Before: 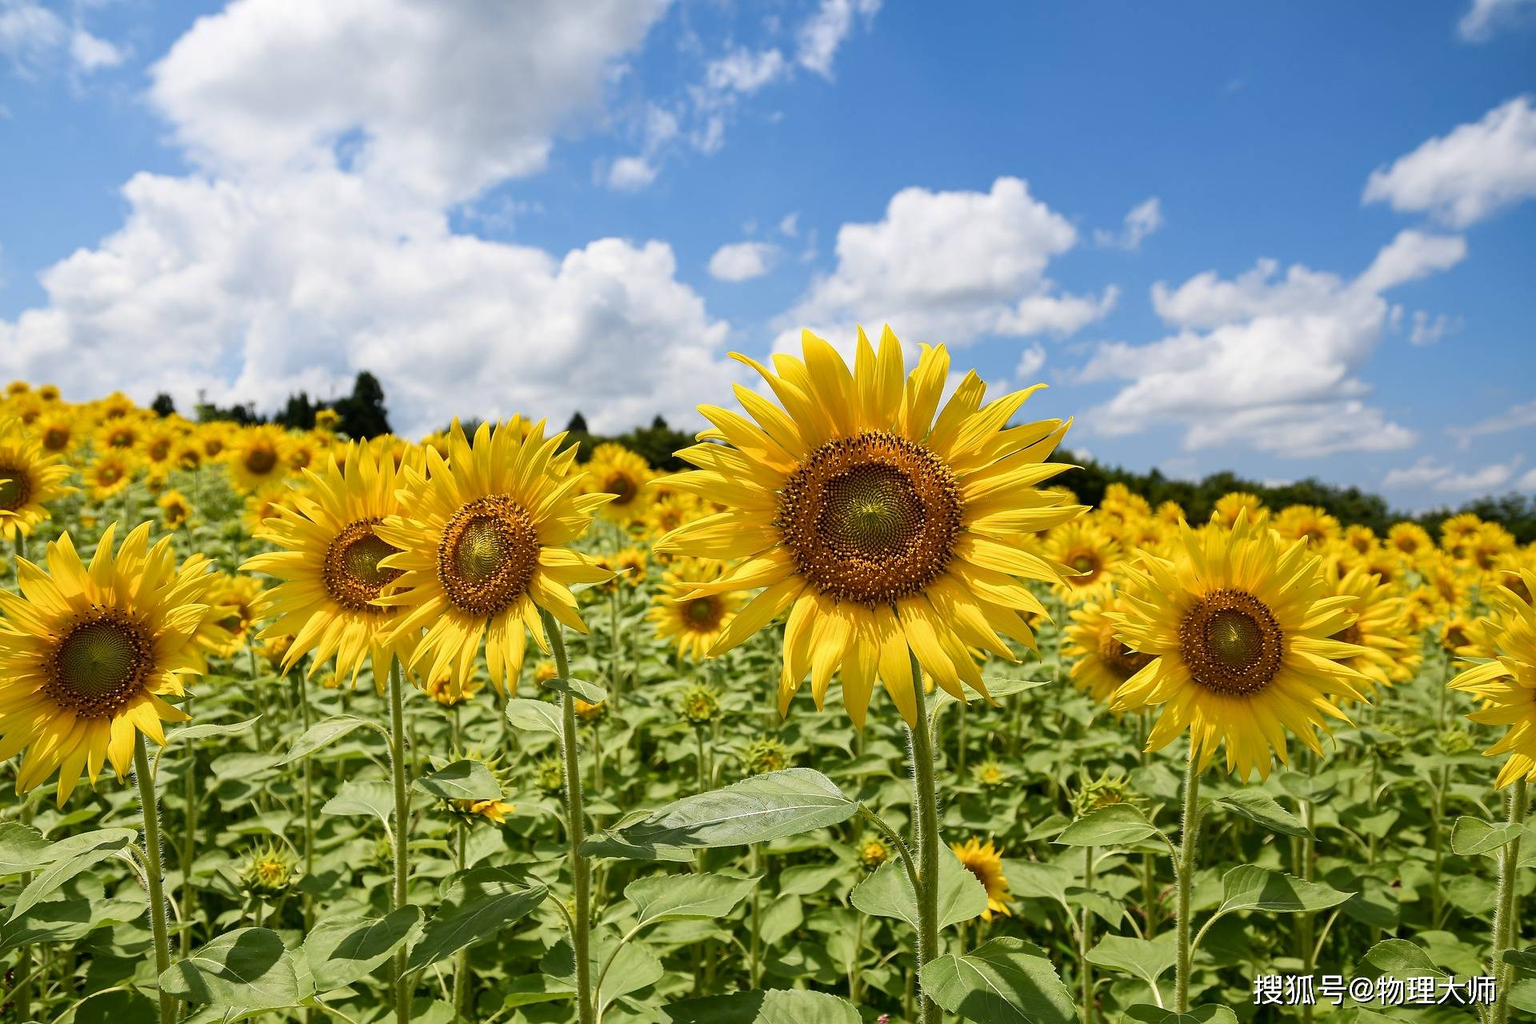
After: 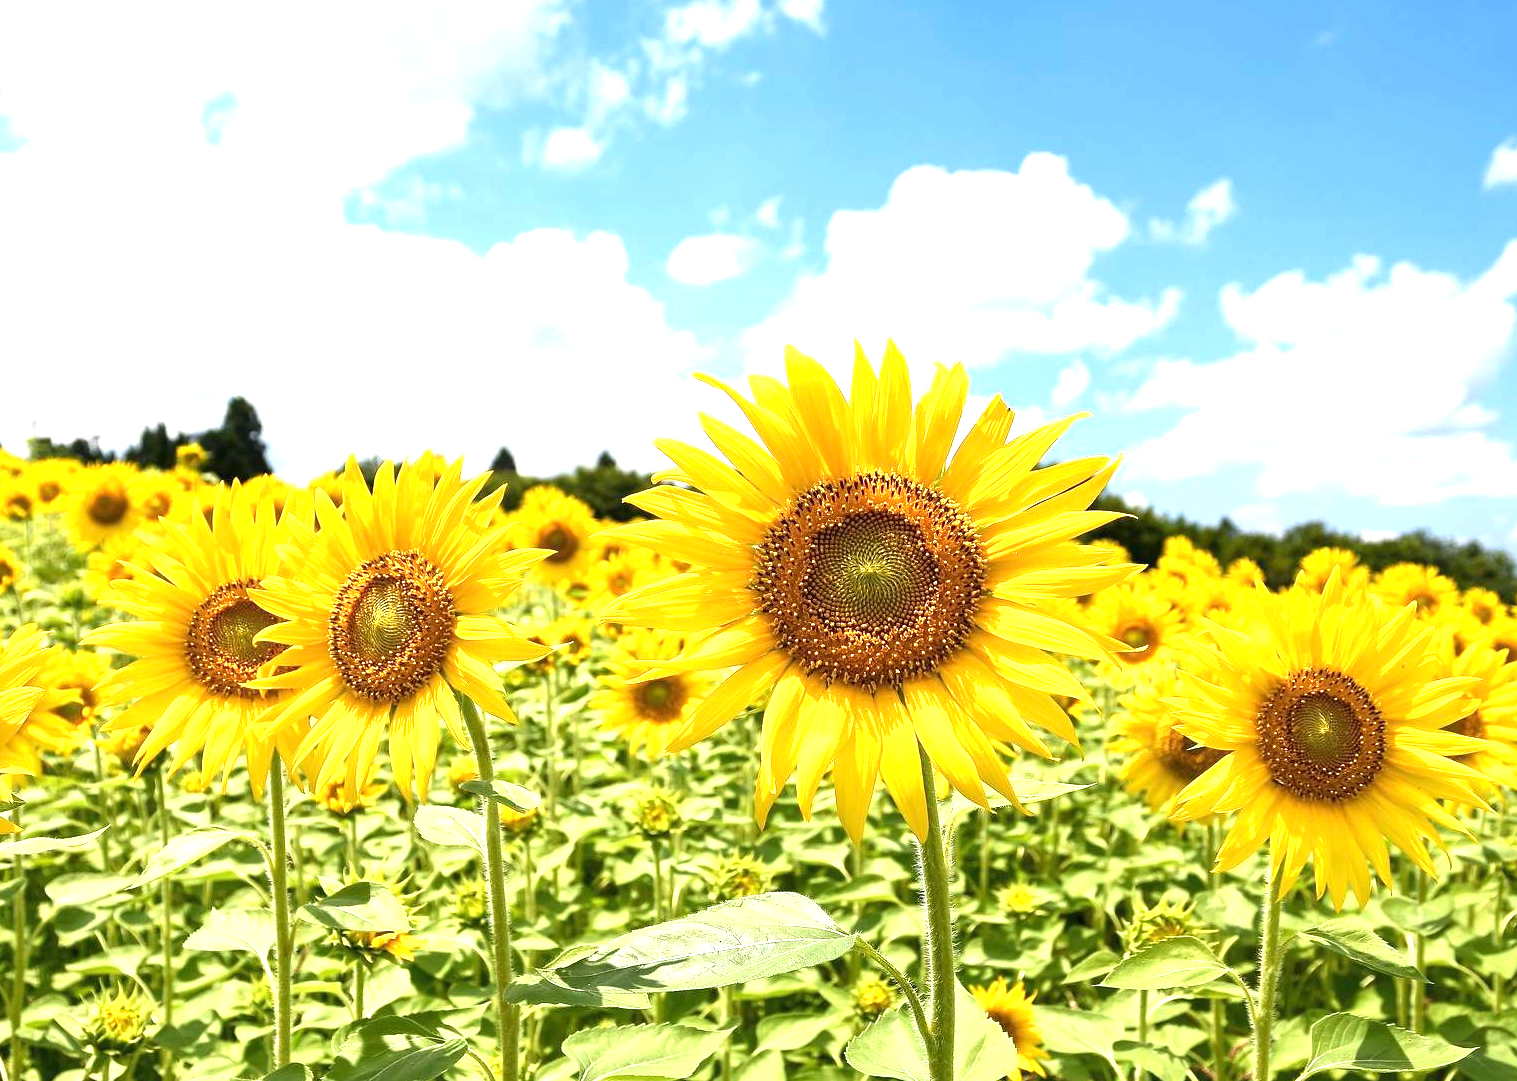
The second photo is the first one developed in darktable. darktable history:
crop: left 11.369%, top 5.333%, right 9.598%, bottom 10.21%
exposure: black level correction 0, exposure 1.38 EV, compensate highlight preservation false
